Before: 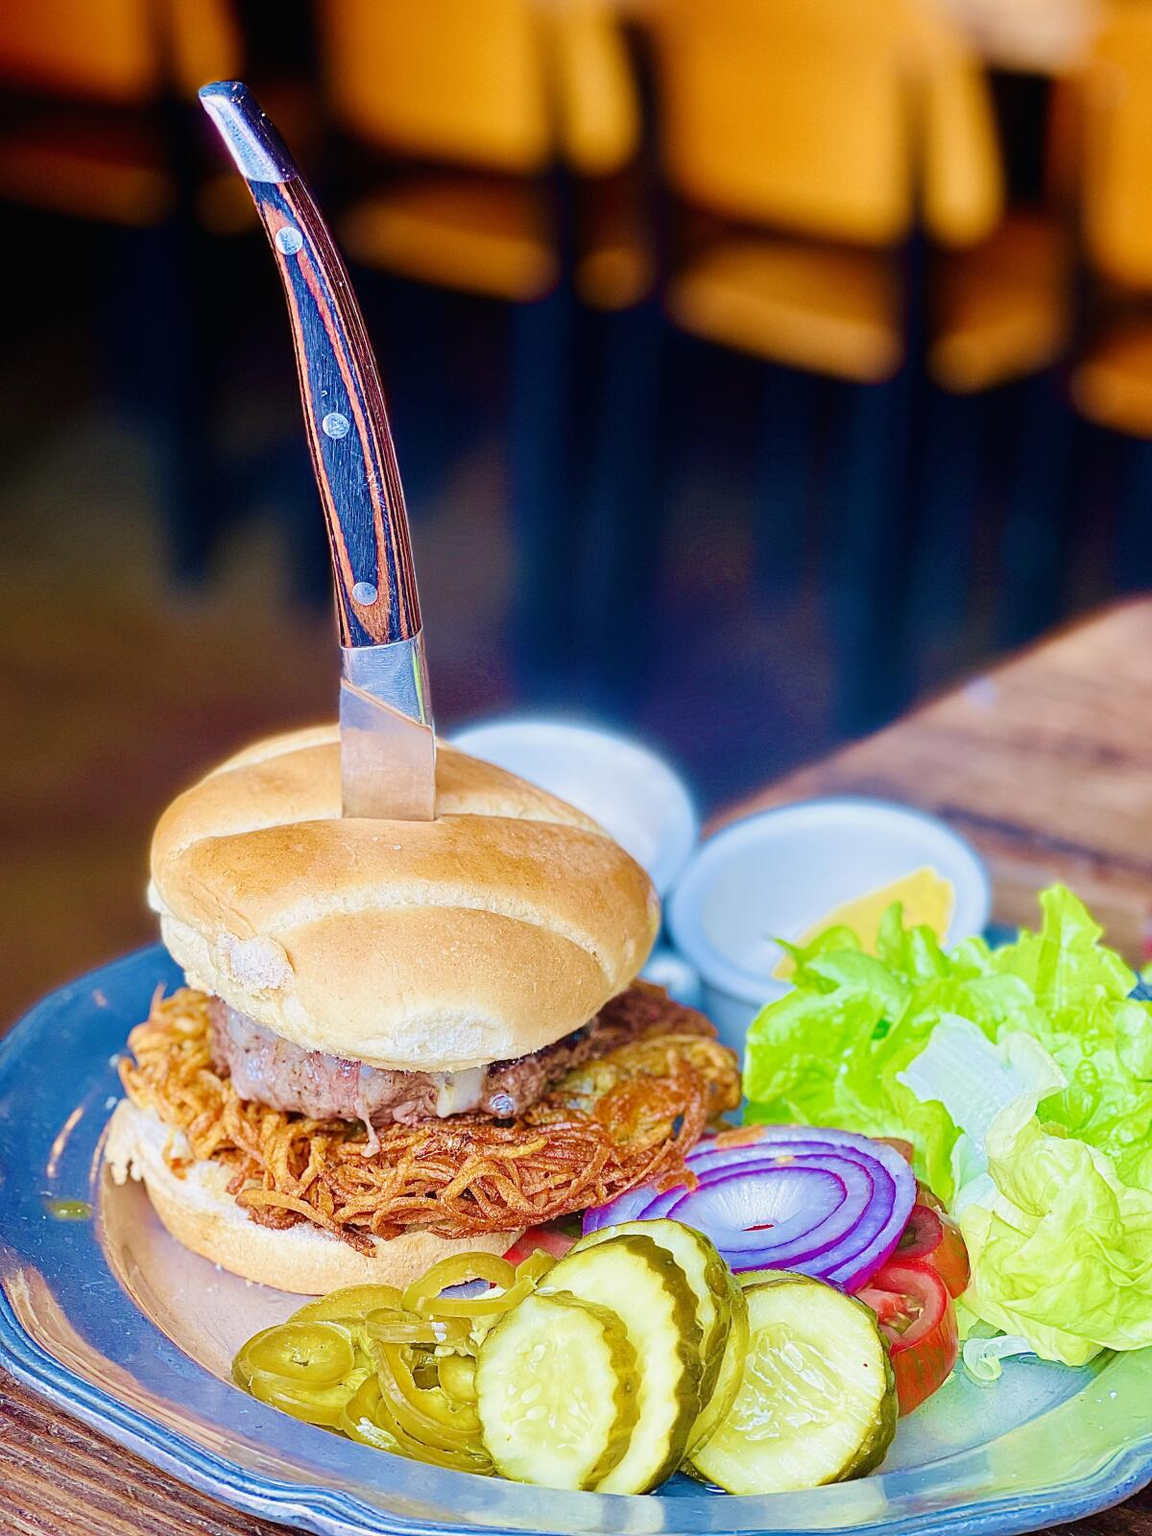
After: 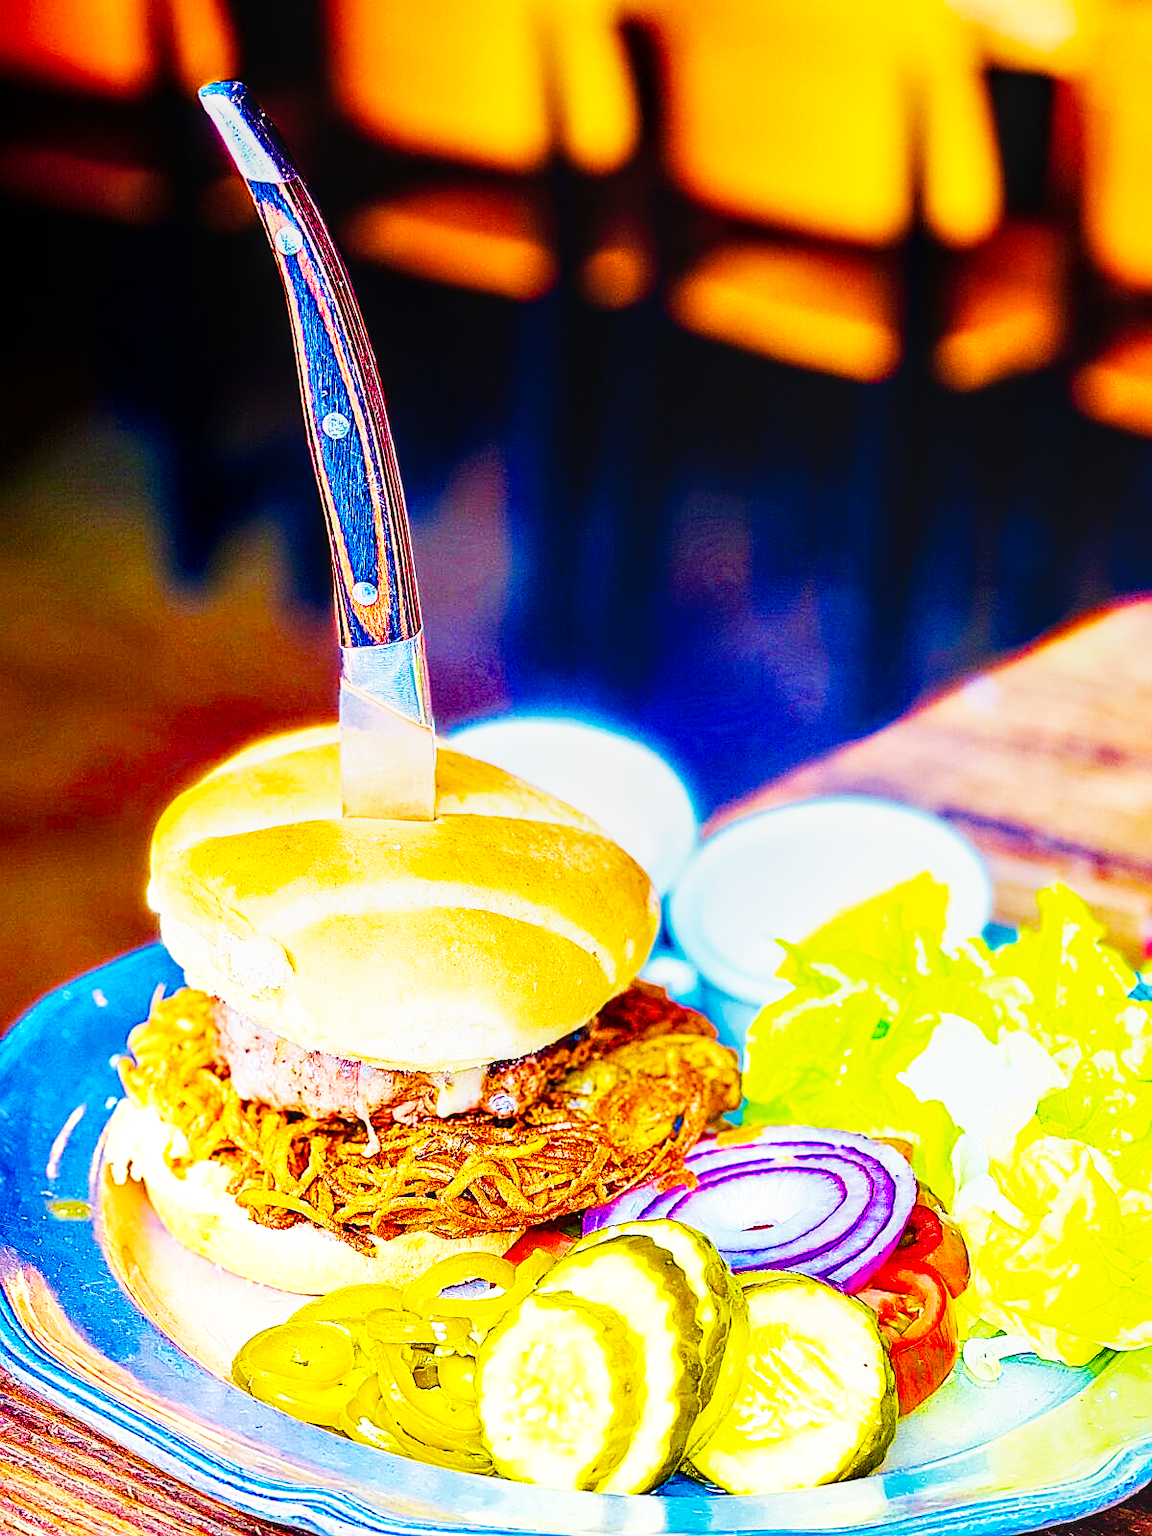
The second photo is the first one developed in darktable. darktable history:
sharpen: on, module defaults
color balance rgb: highlights gain › chroma 3.046%, highlights gain › hue 77.49°, linear chroma grading › global chroma 15.456%, perceptual saturation grading › global saturation 36.812%, perceptual saturation grading › shadows 35.809%, global vibrance 11.408%, contrast 5.043%
base curve: curves: ch0 [(0, 0) (0.007, 0.004) (0.027, 0.03) (0.046, 0.07) (0.207, 0.54) (0.442, 0.872) (0.673, 0.972) (1, 1)], preserve colors none
local contrast: detail 130%
